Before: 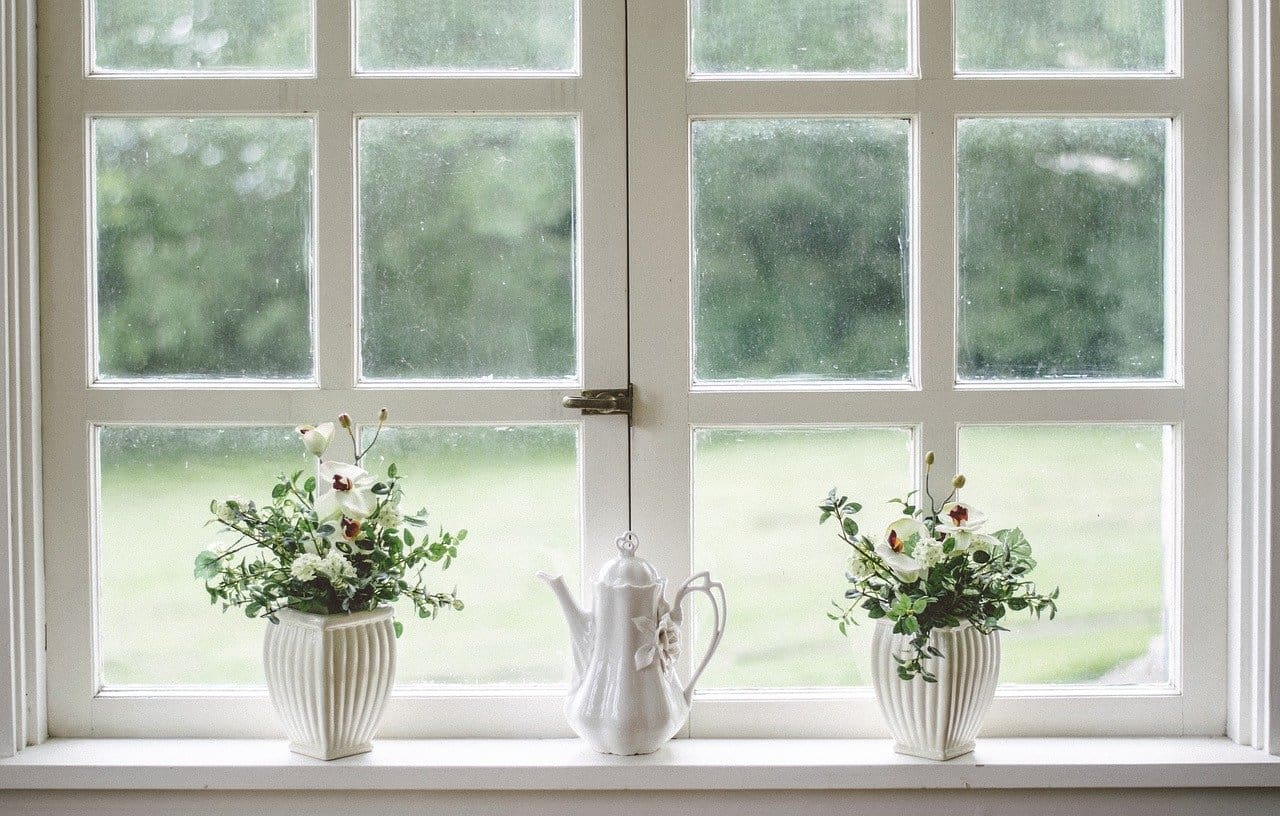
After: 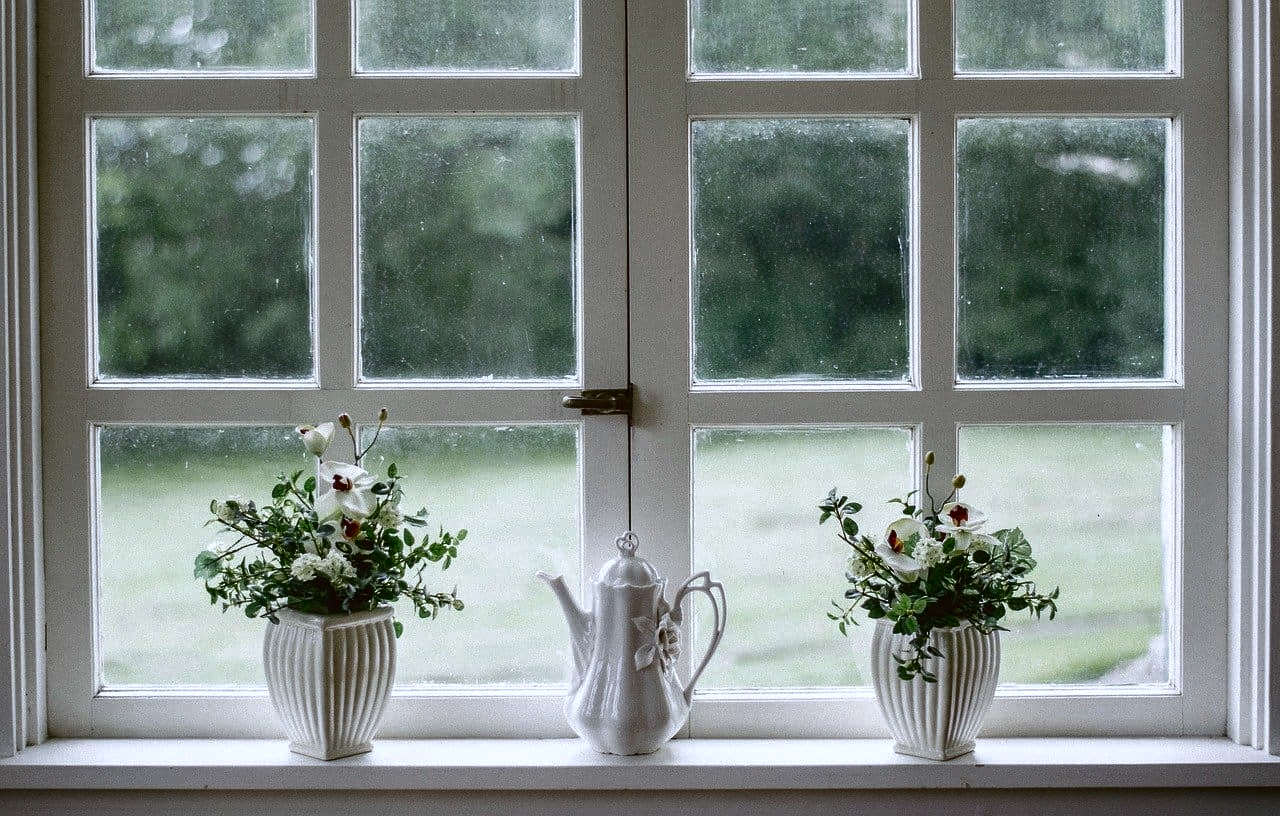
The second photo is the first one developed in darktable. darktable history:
color correction: highlights a* -0.772, highlights b* -8.92
contrast brightness saturation: brightness -0.52
